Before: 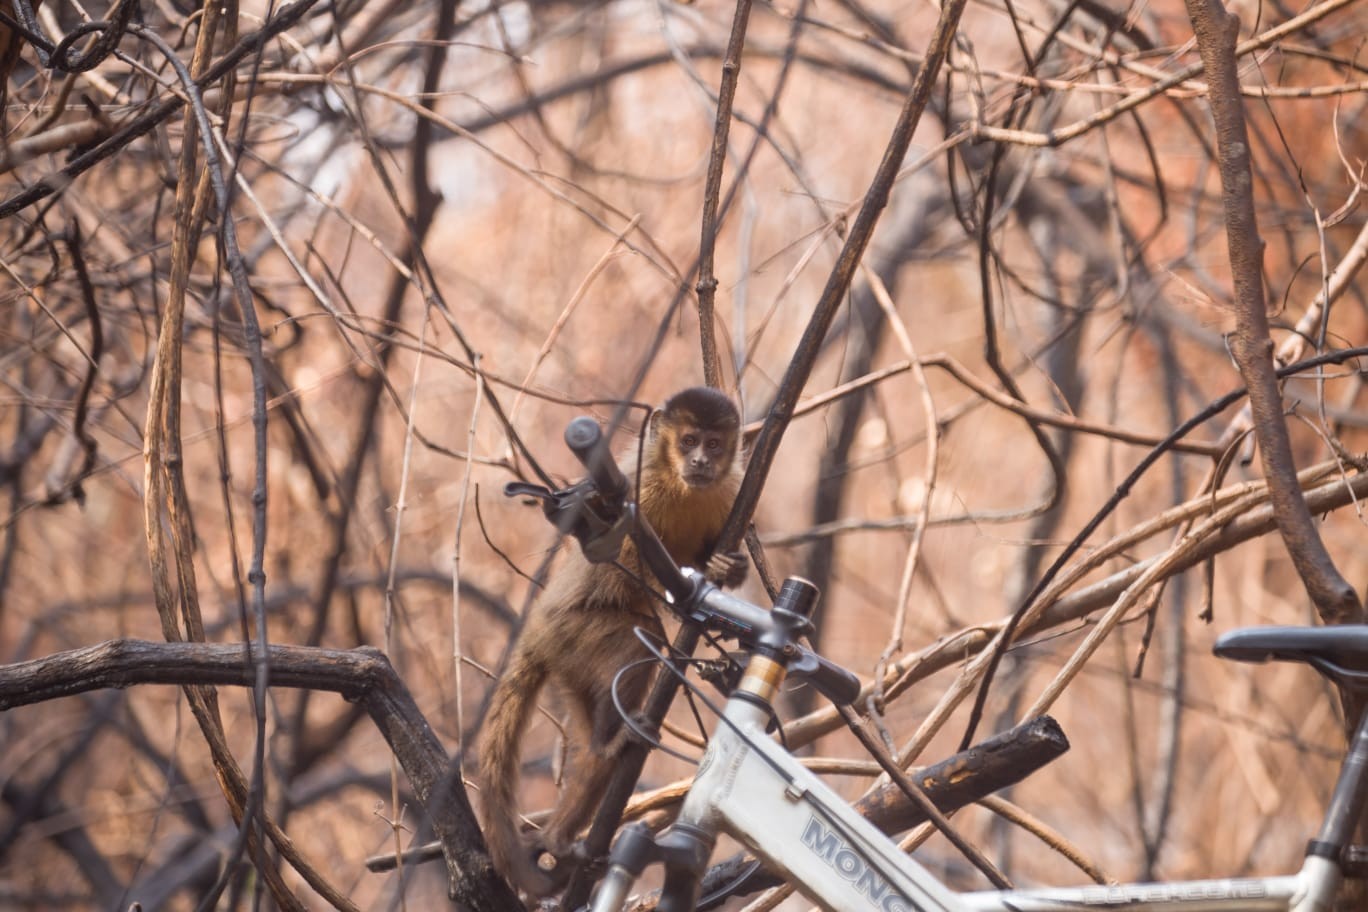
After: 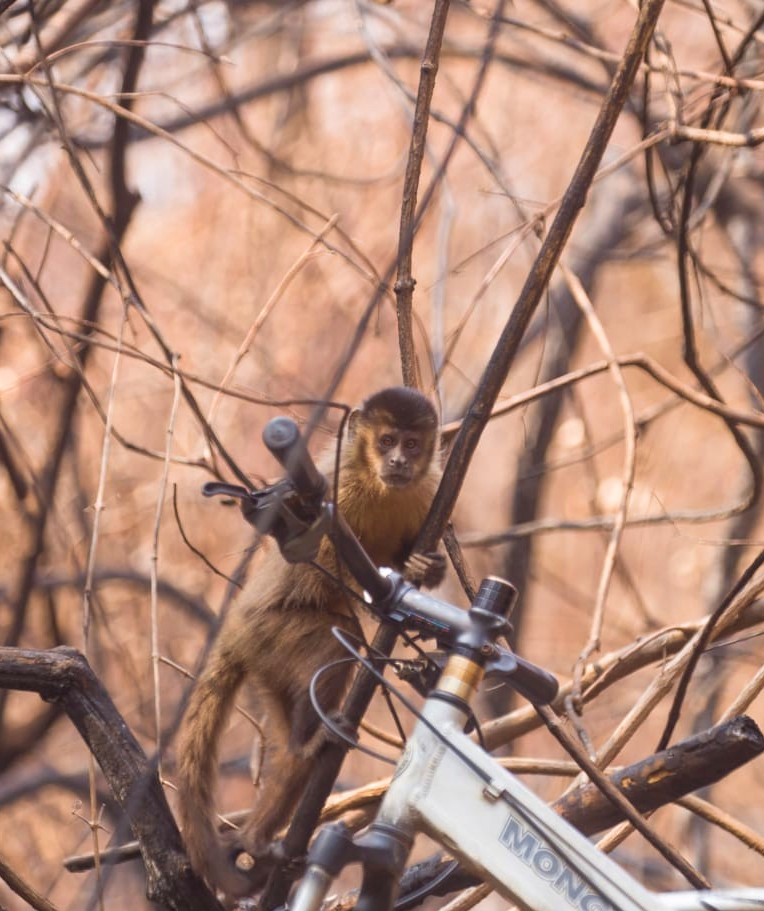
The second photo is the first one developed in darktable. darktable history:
crop: left 22.108%, right 22.015%, bottom 0.006%
velvia: on, module defaults
